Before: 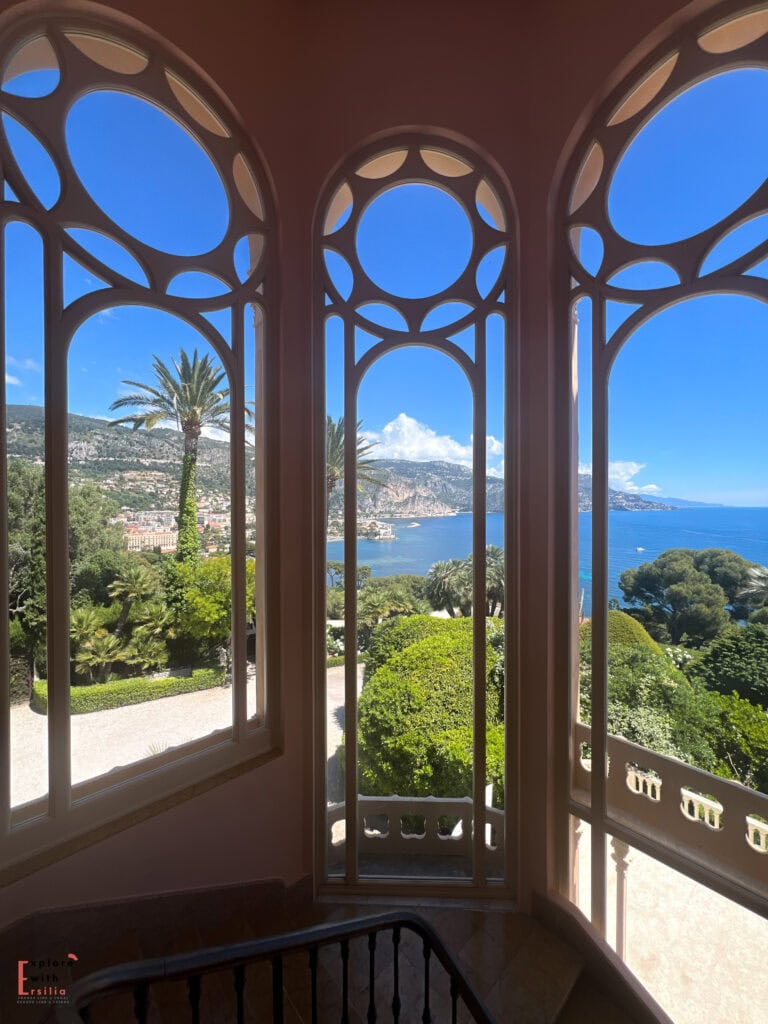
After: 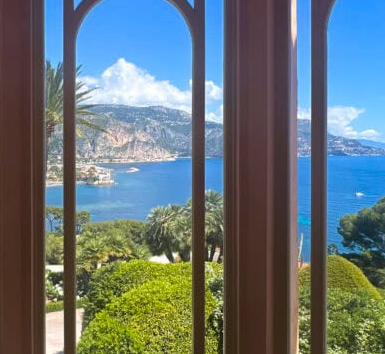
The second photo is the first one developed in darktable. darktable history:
crop: left 36.607%, top 34.735%, right 13.146%, bottom 30.611%
velvia: on, module defaults
color balance rgb: shadows fall-off 101%, linear chroma grading › mid-tones 7.63%, perceptual saturation grading › mid-tones 11.68%, mask middle-gray fulcrum 22.45%, global vibrance 10.11%, saturation formula JzAzBz (2021)
